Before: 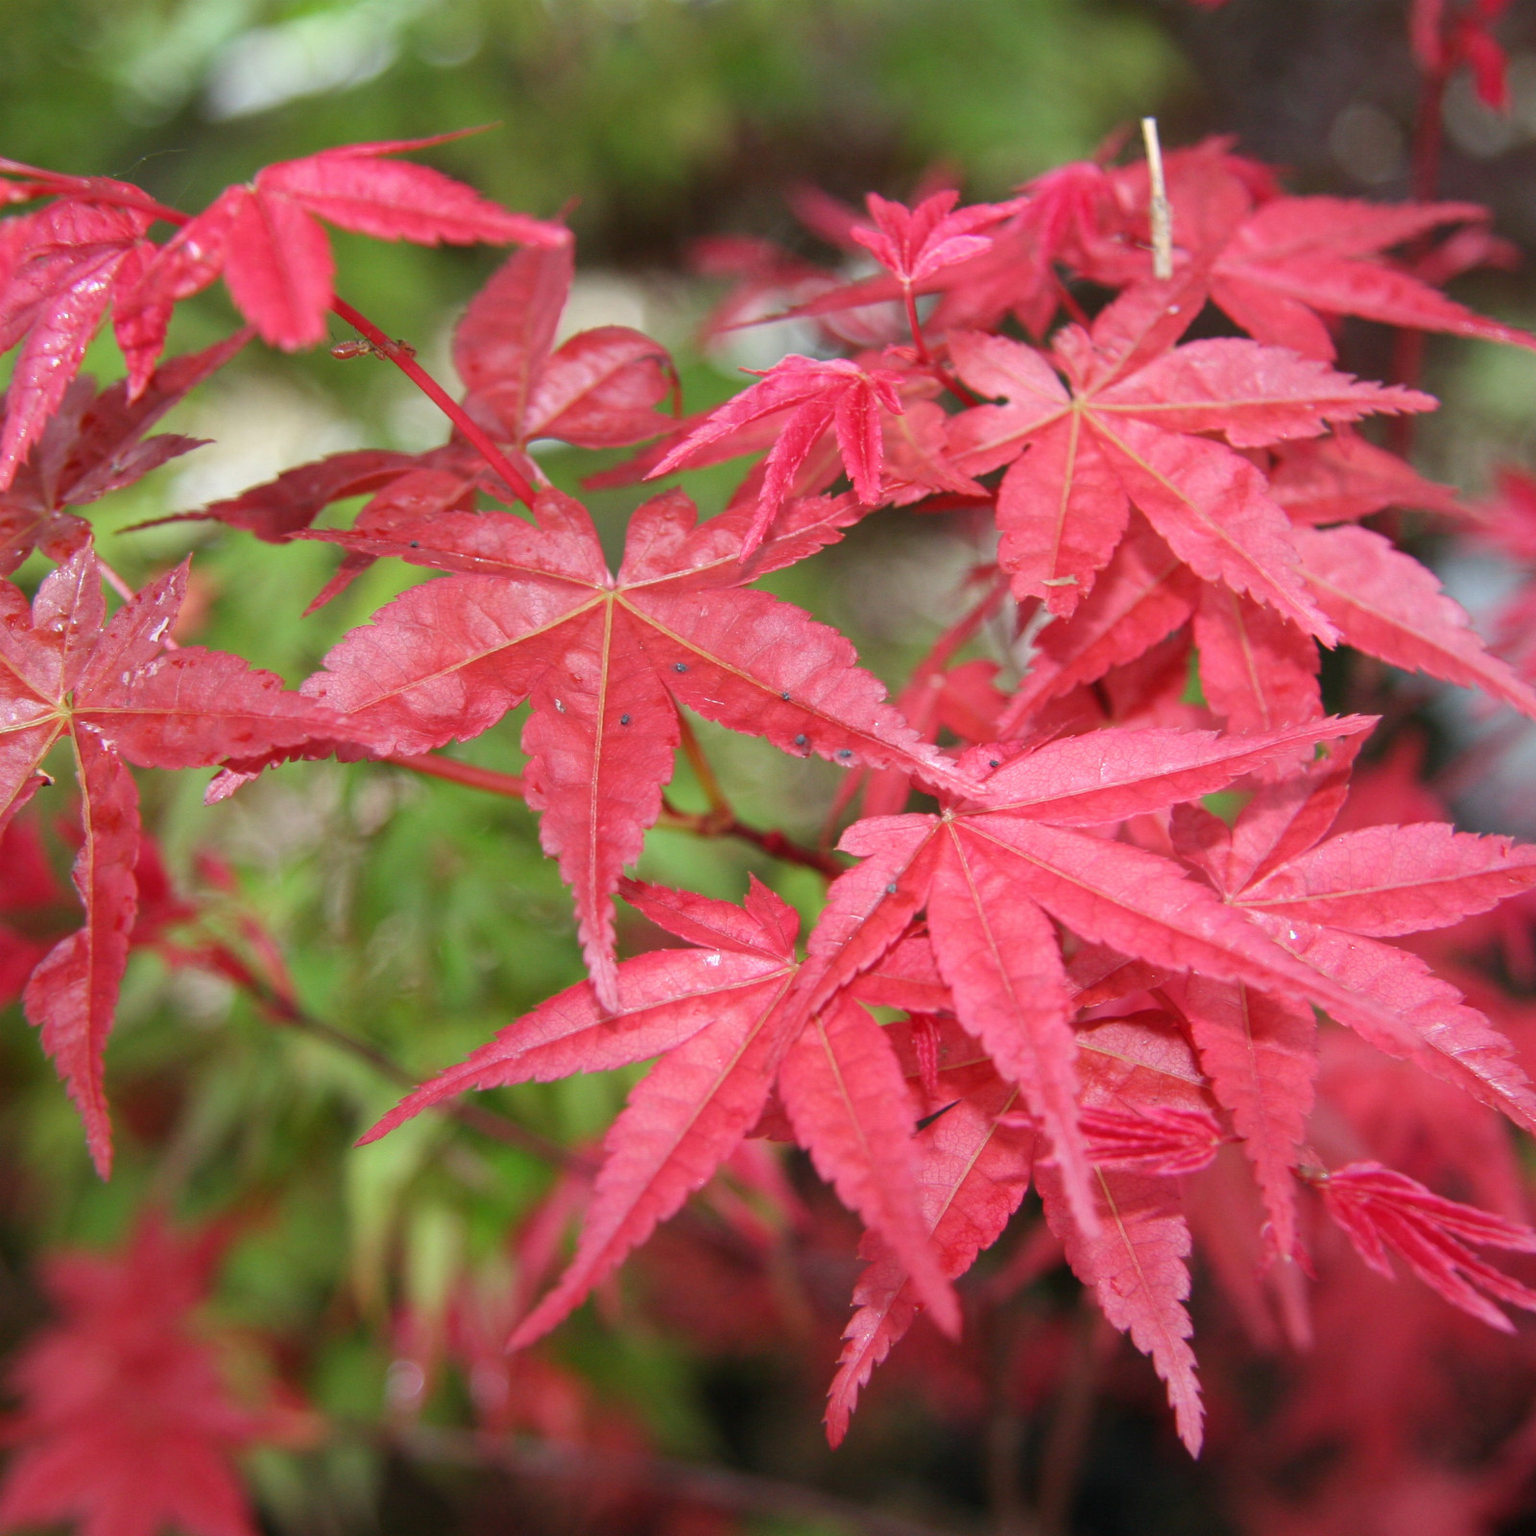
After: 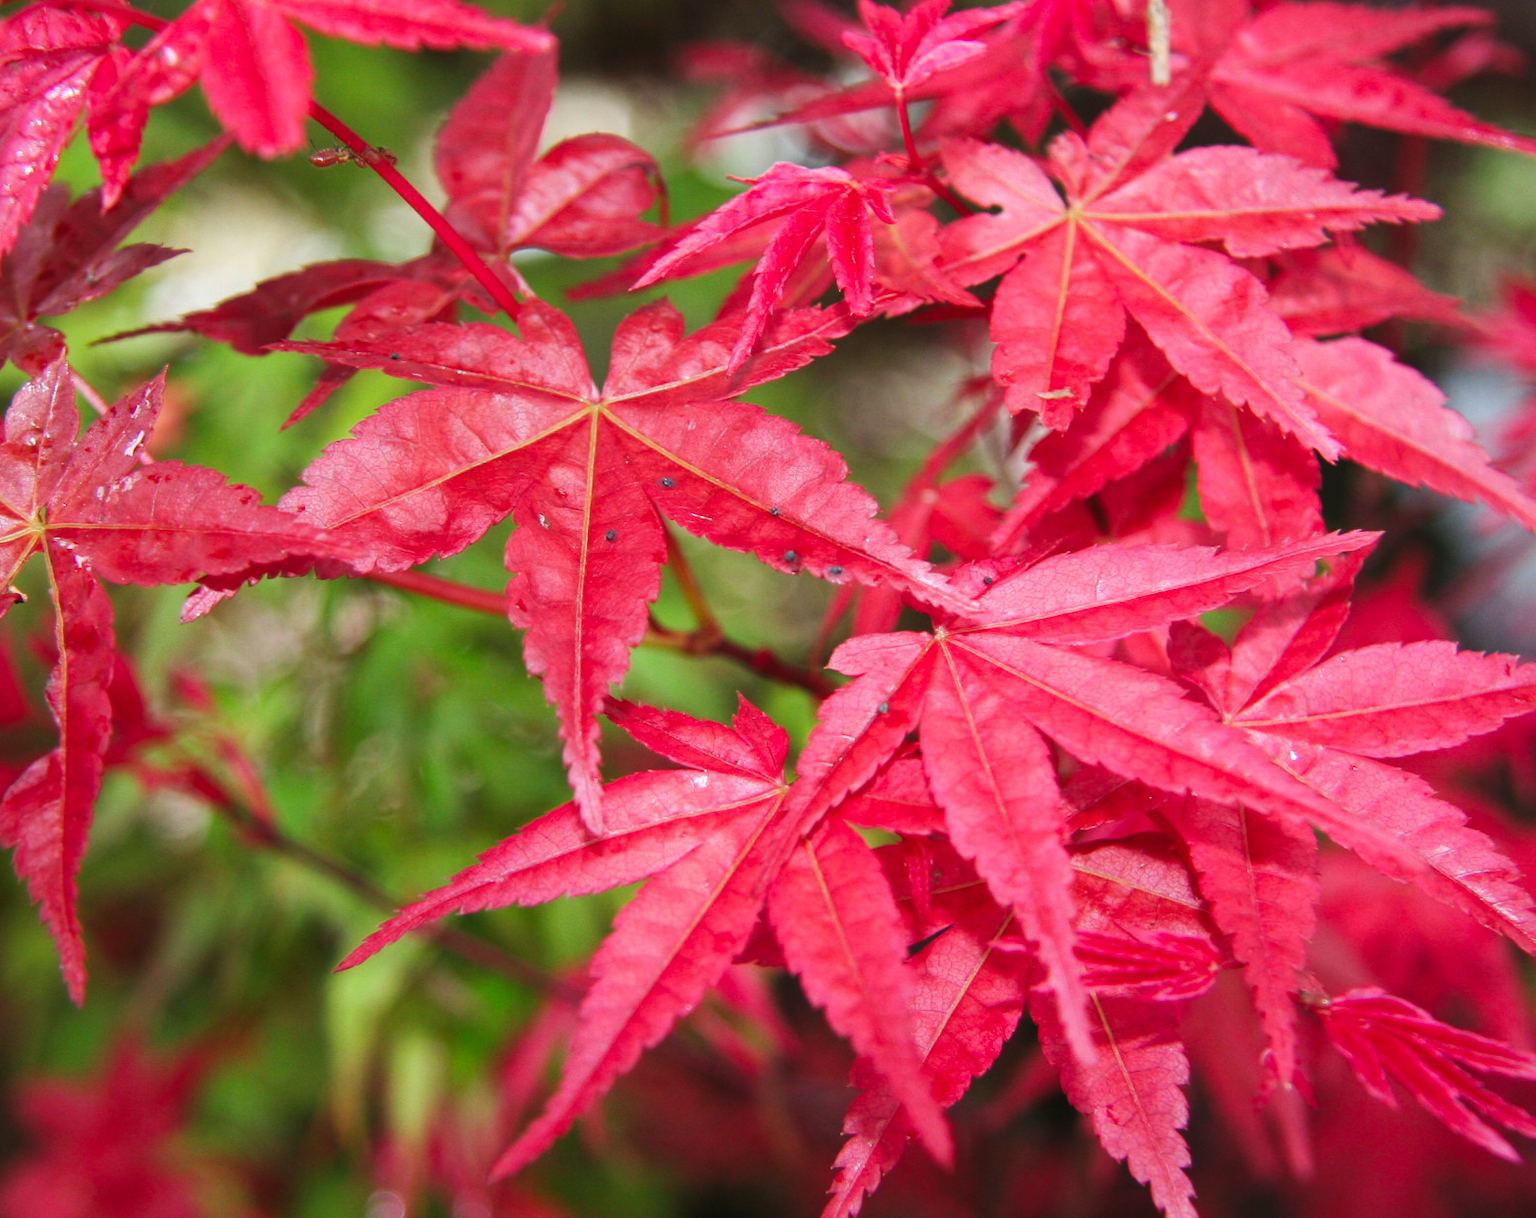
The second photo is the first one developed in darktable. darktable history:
tone curve: curves: ch0 [(0, 0) (0.003, 0.003) (0.011, 0.012) (0.025, 0.024) (0.044, 0.039) (0.069, 0.052) (0.1, 0.072) (0.136, 0.097) (0.177, 0.128) (0.224, 0.168) (0.277, 0.217) (0.335, 0.276) (0.399, 0.345) (0.468, 0.429) (0.543, 0.524) (0.623, 0.628) (0.709, 0.732) (0.801, 0.829) (0.898, 0.919) (1, 1)], preserve colors none
crop and rotate: left 1.865%, top 12.767%, right 0.298%, bottom 9.589%
